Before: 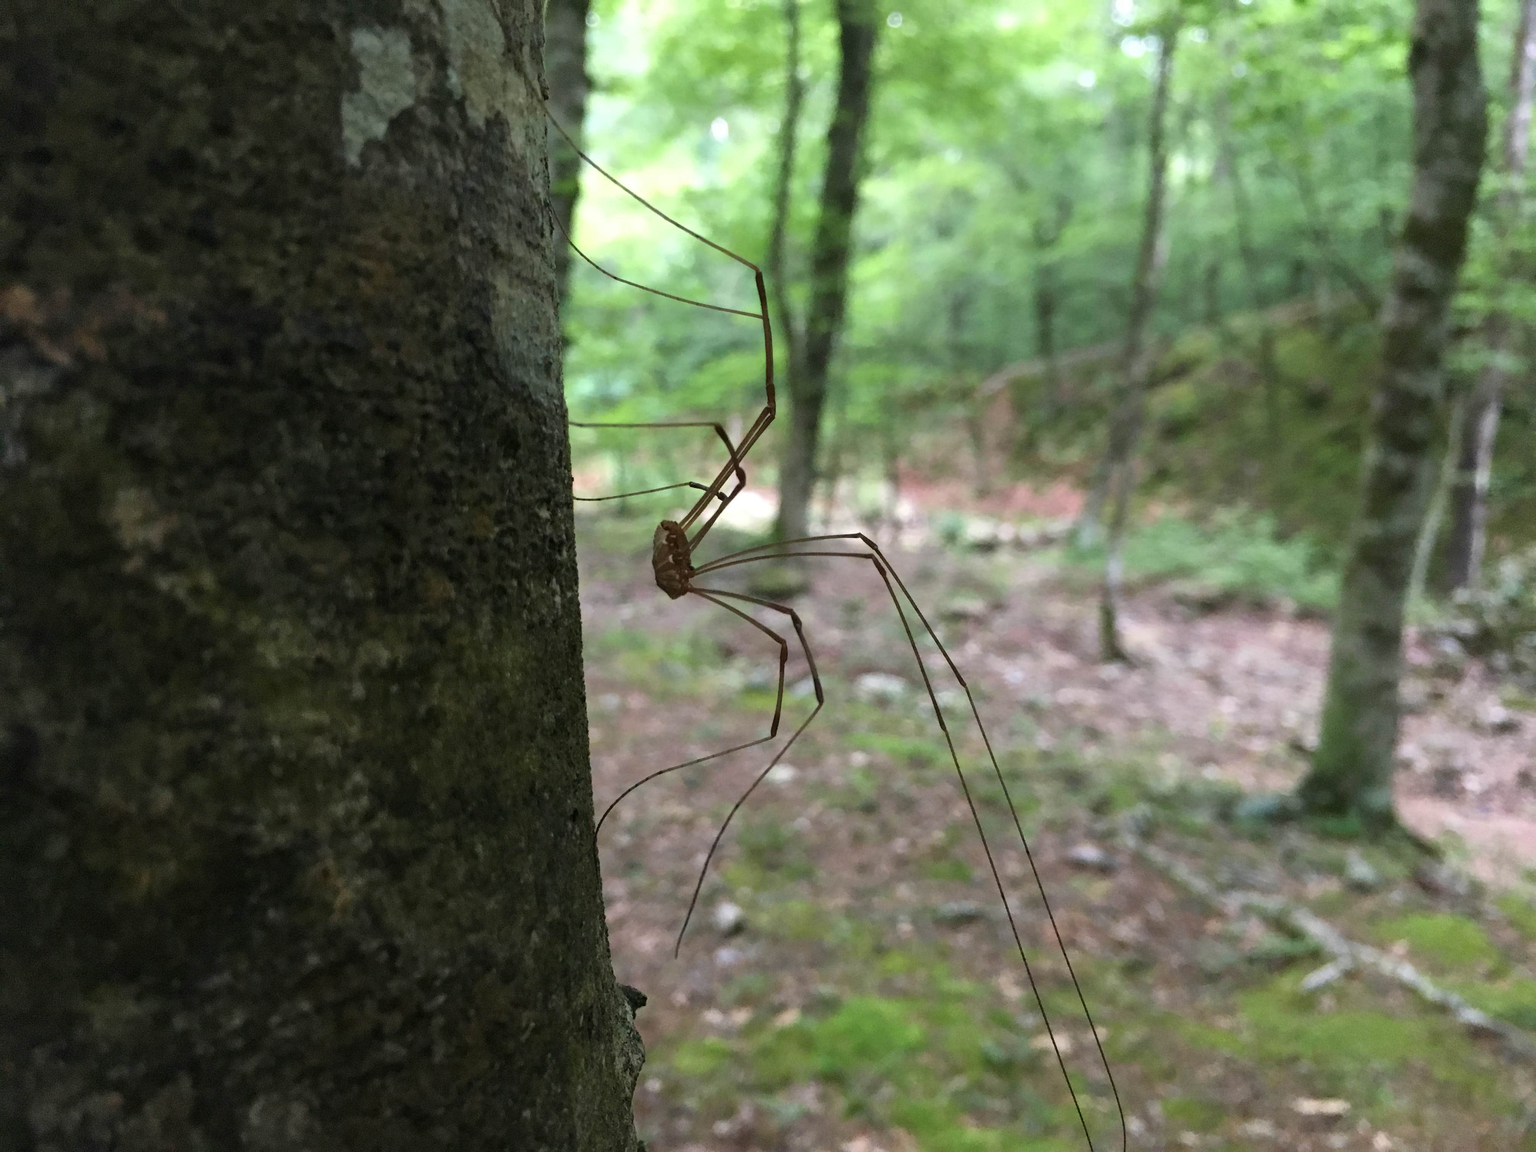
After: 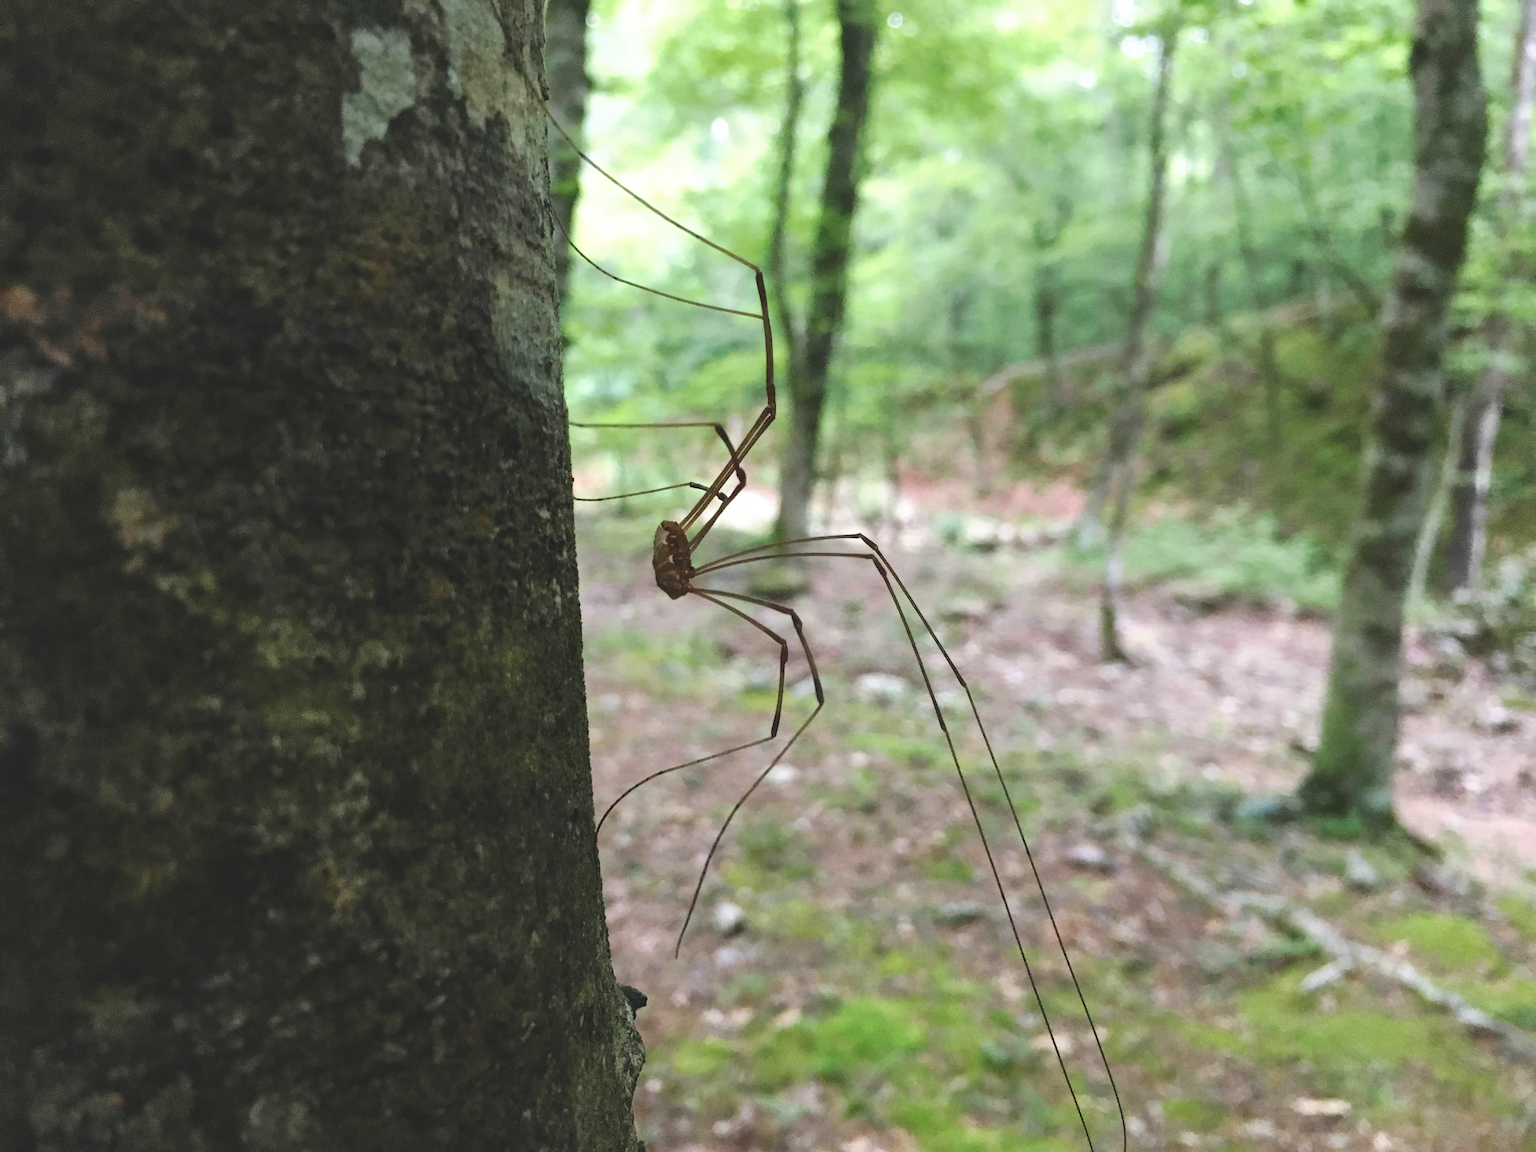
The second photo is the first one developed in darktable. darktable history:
shadows and highlights: shadows 25.8, highlights -24.03
exposure: black level correction -0.031, compensate highlight preservation false
tone curve: curves: ch0 [(0, 0) (0.003, 0.003) (0.011, 0.005) (0.025, 0.008) (0.044, 0.012) (0.069, 0.02) (0.1, 0.031) (0.136, 0.047) (0.177, 0.088) (0.224, 0.141) (0.277, 0.222) (0.335, 0.32) (0.399, 0.422) (0.468, 0.523) (0.543, 0.623) (0.623, 0.716) (0.709, 0.796) (0.801, 0.878) (0.898, 0.957) (1, 1)], preserve colors none
